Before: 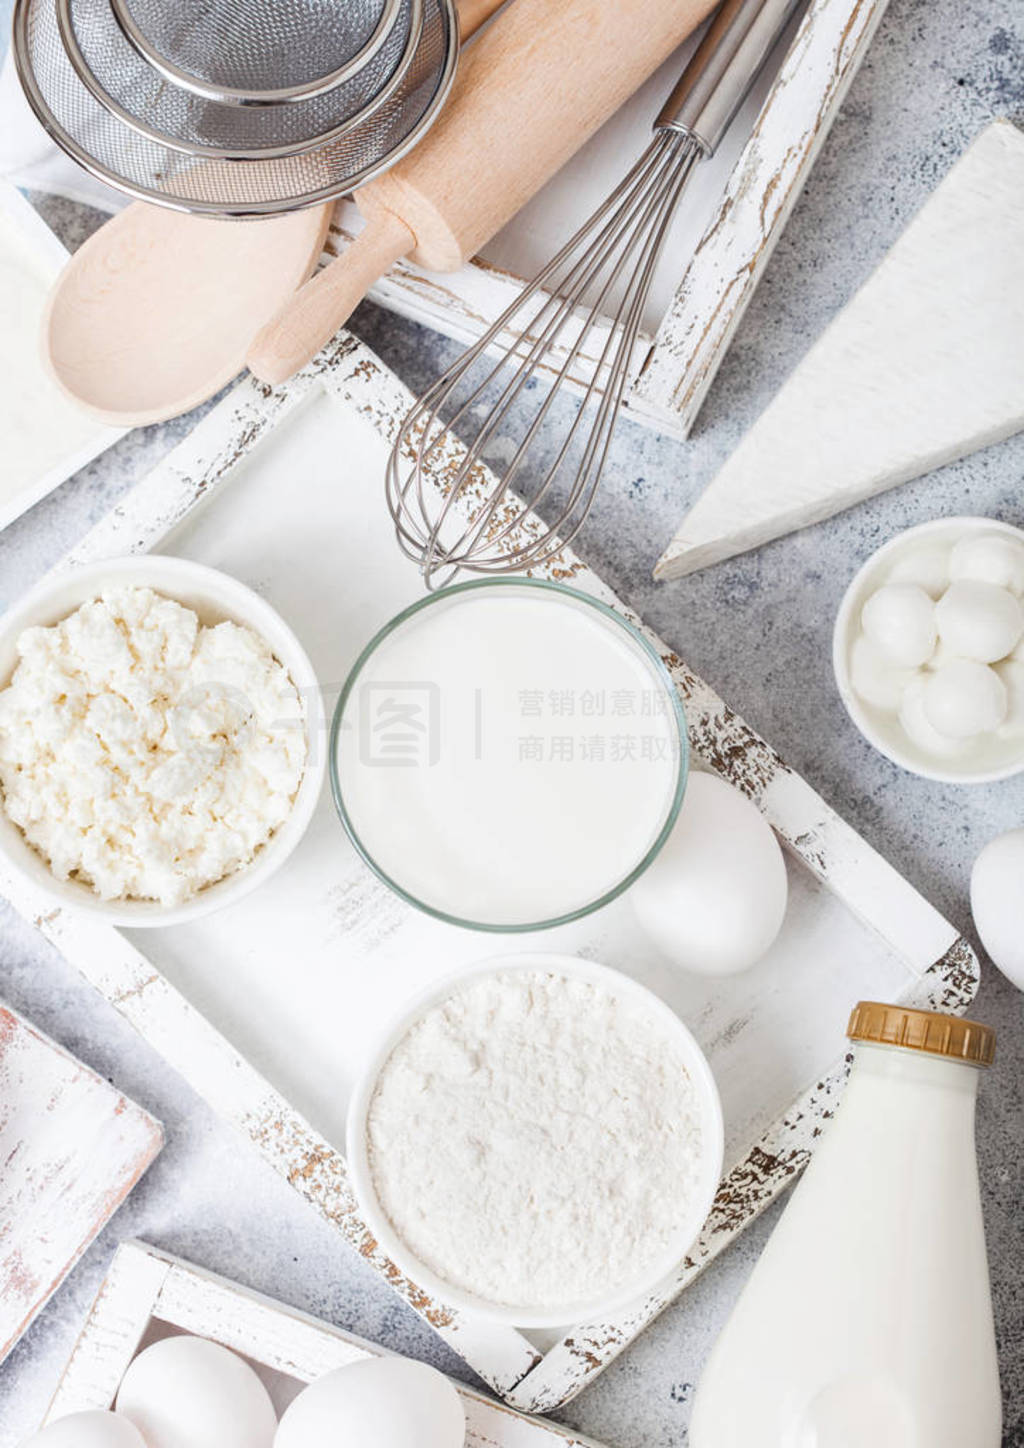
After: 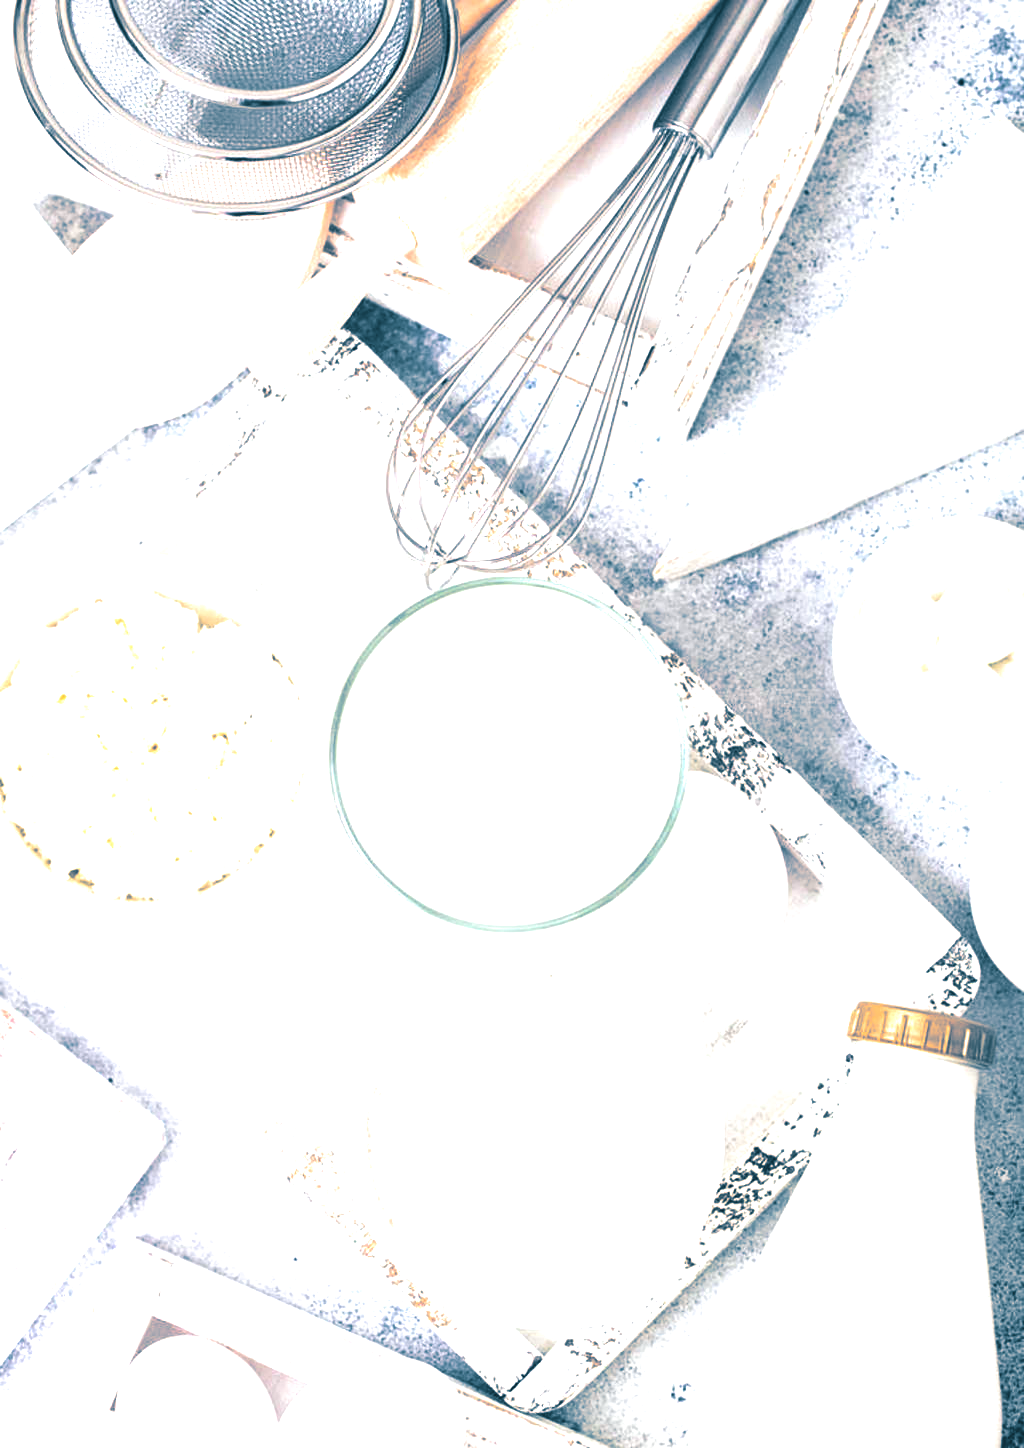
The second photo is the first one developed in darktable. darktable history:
split-toning: shadows › hue 212.4°, balance -70
exposure: exposure 0.921 EV, compensate highlight preservation false
color balance: lift [1.016, 0.983, 1, 1.017], gamma [0.958, 1, 1, 1], gain [0.981, 1.007, 0.993, 1.002], input saturation 118.26%, contrast 13.43%, contrast fulcrum 21.62%, output saturation 82.76%
